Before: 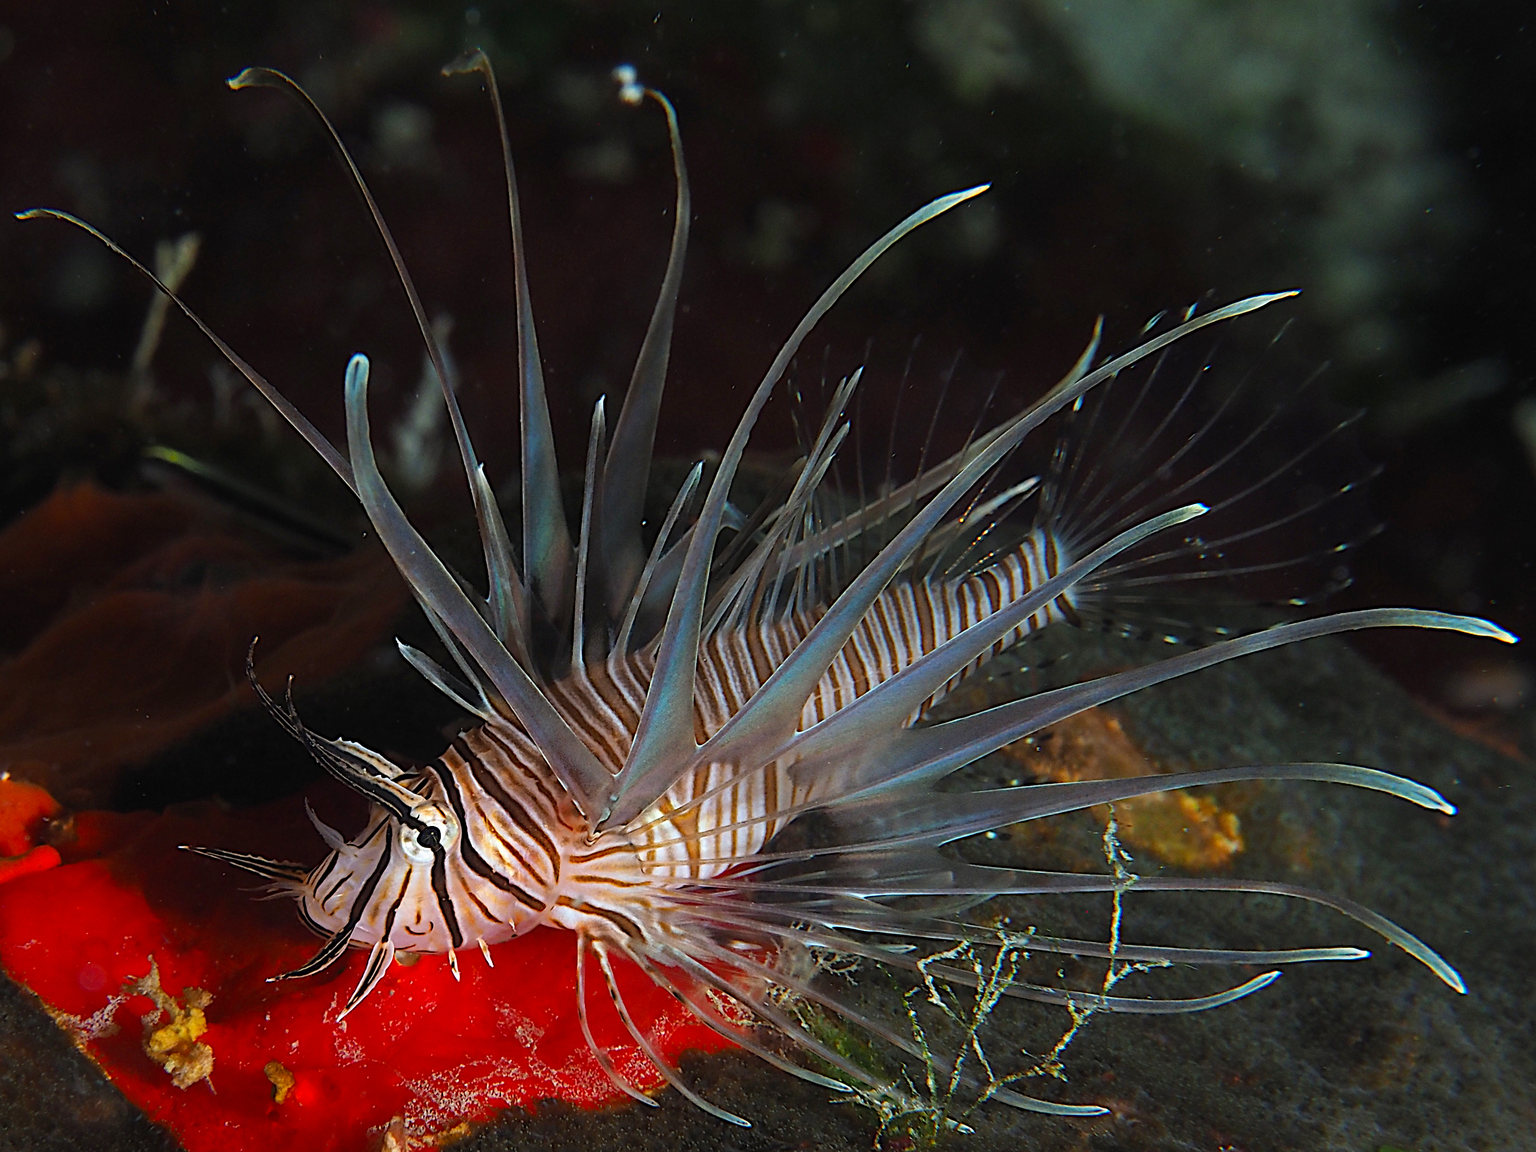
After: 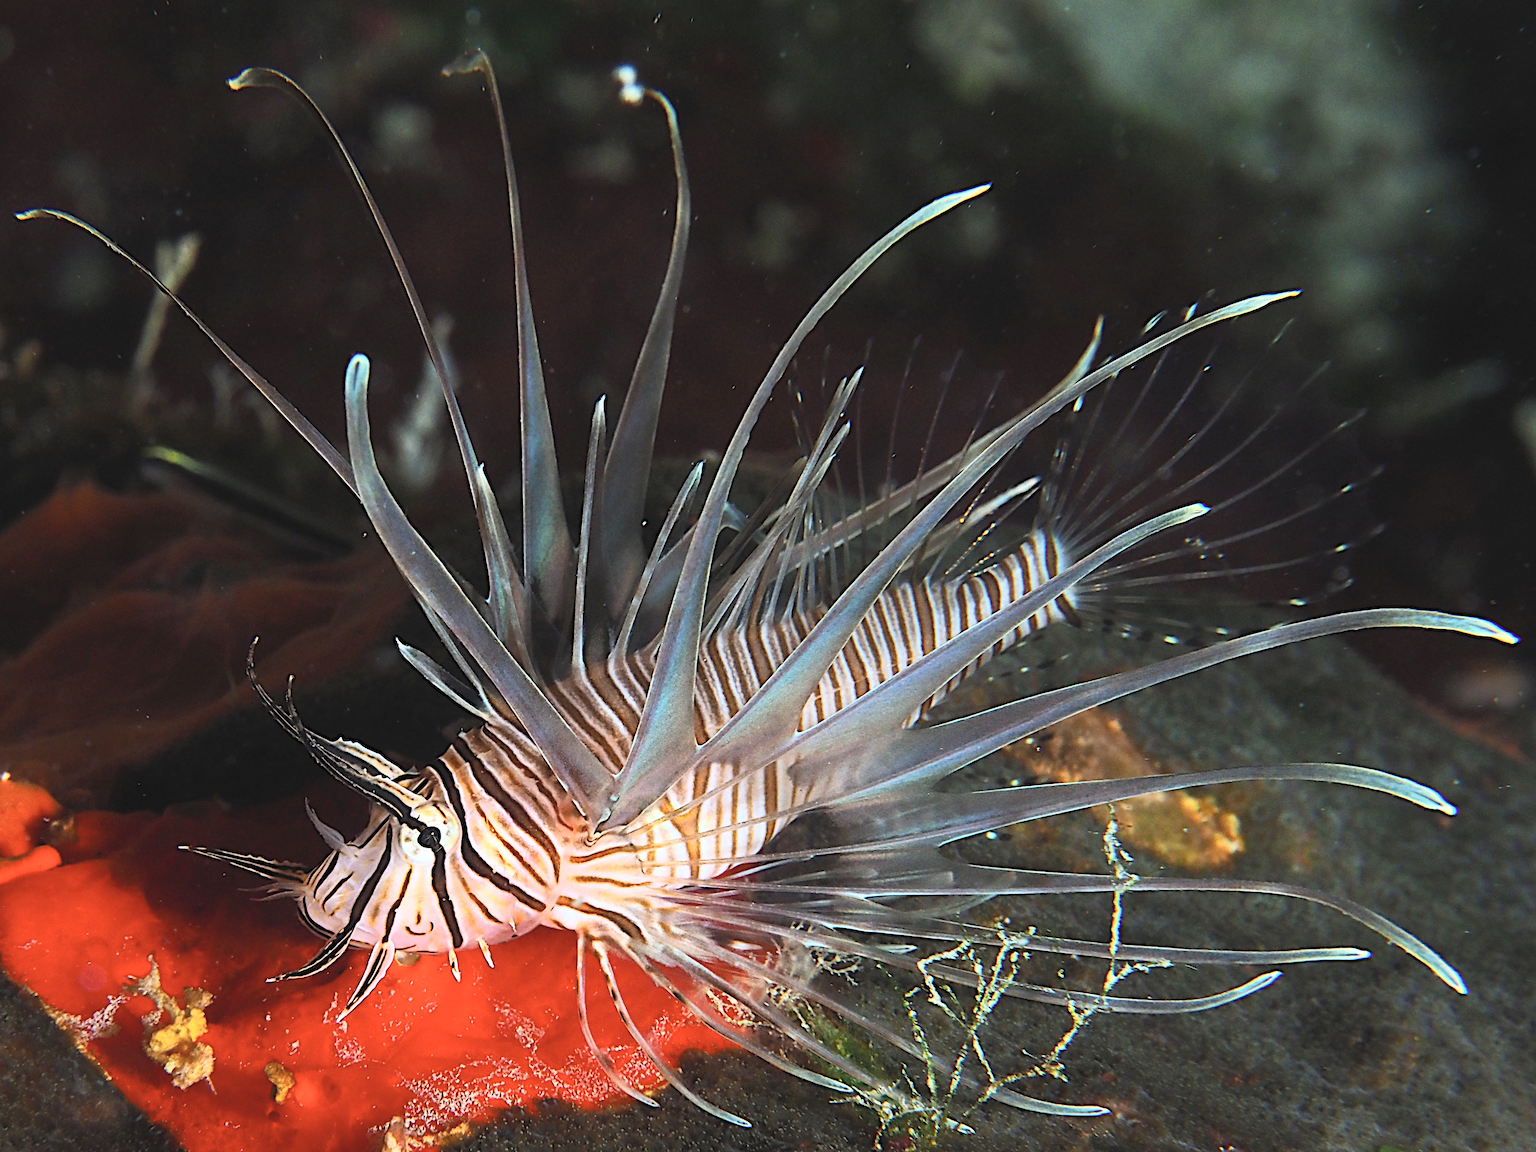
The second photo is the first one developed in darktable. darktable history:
contrast brightness saturation: contrast 0.383, brightness 0.531
